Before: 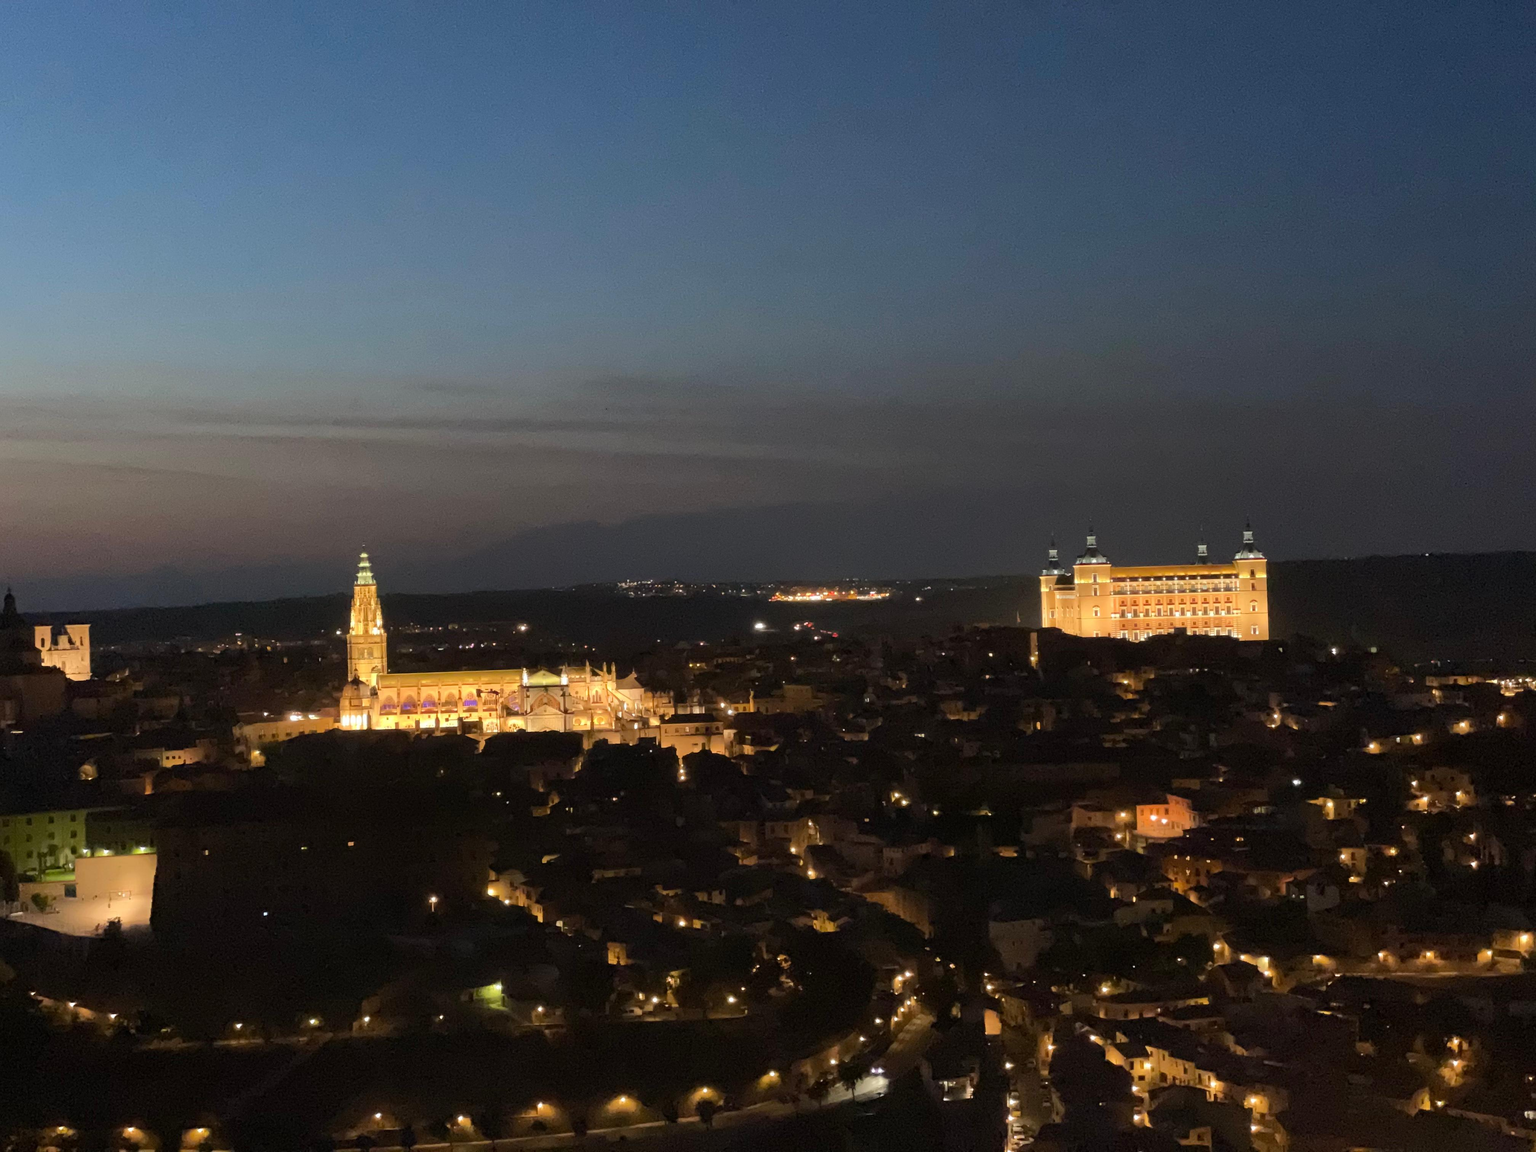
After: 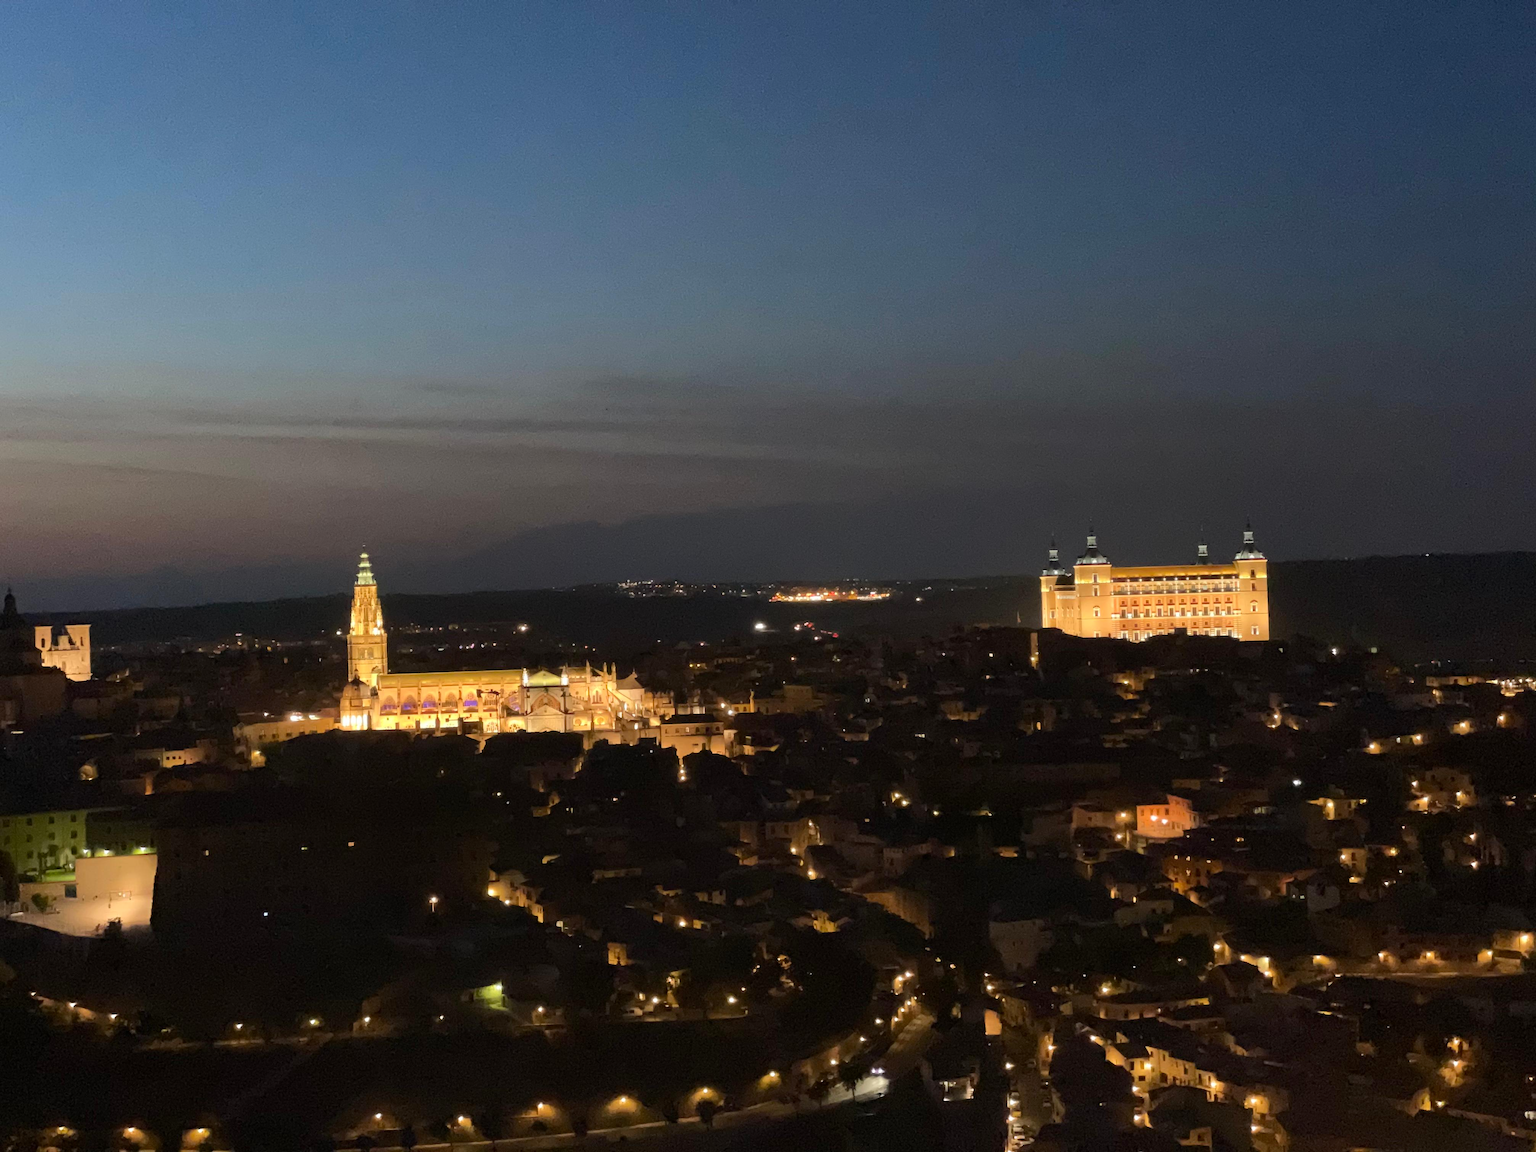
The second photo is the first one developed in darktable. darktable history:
contrast brightness saturation: contrast 0.08, saturation 0.02
